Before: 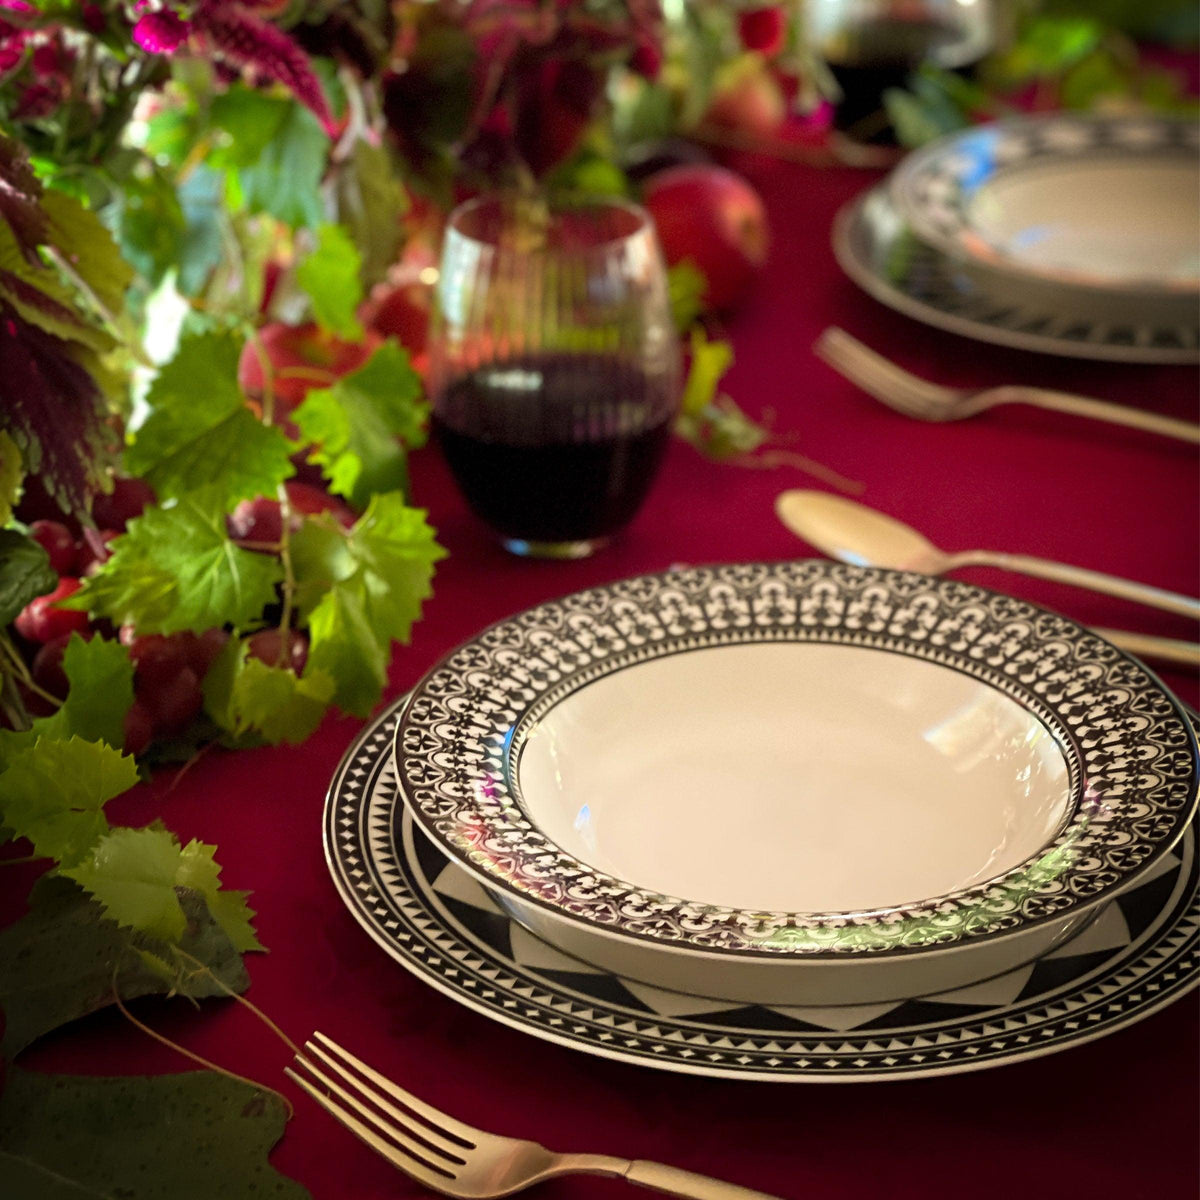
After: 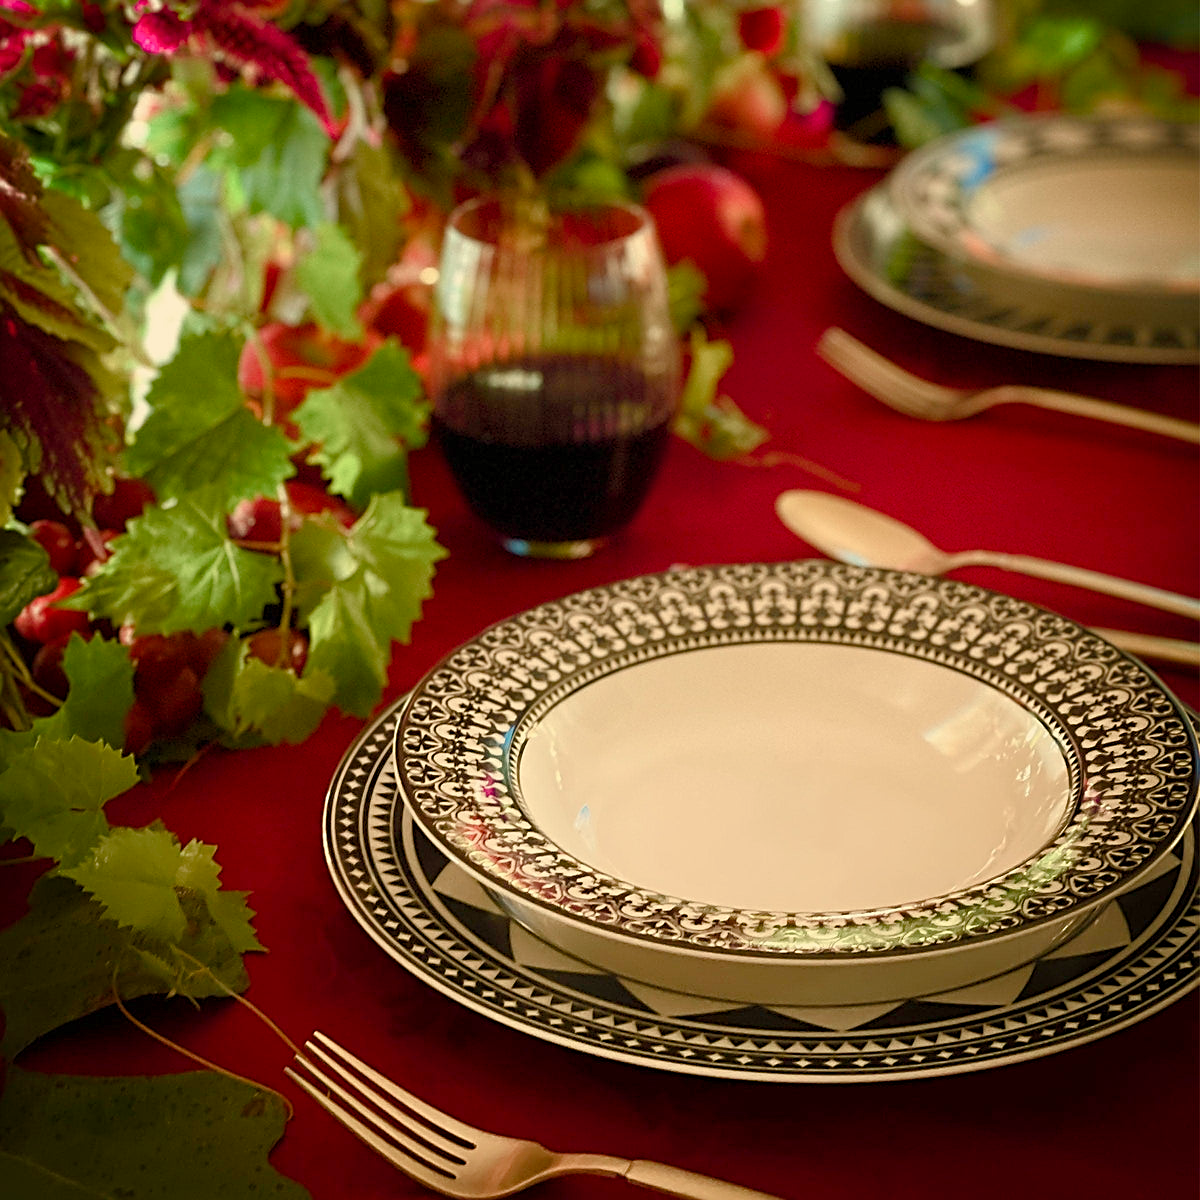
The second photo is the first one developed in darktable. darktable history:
color balance rgb: shadows lift › chroma 1%, shadows lift › hue 113°, highlights gain › chroma 0.2%, highlights gain › hue 333°, perceptual saturation grading › global saturation 20%, perceptual saturation grading › highlights -50%, perceptual saturation grading › shadows 25%, contrast -10%
sharpen: on, module defaults
white balance: red 1.08, blue 0.791
